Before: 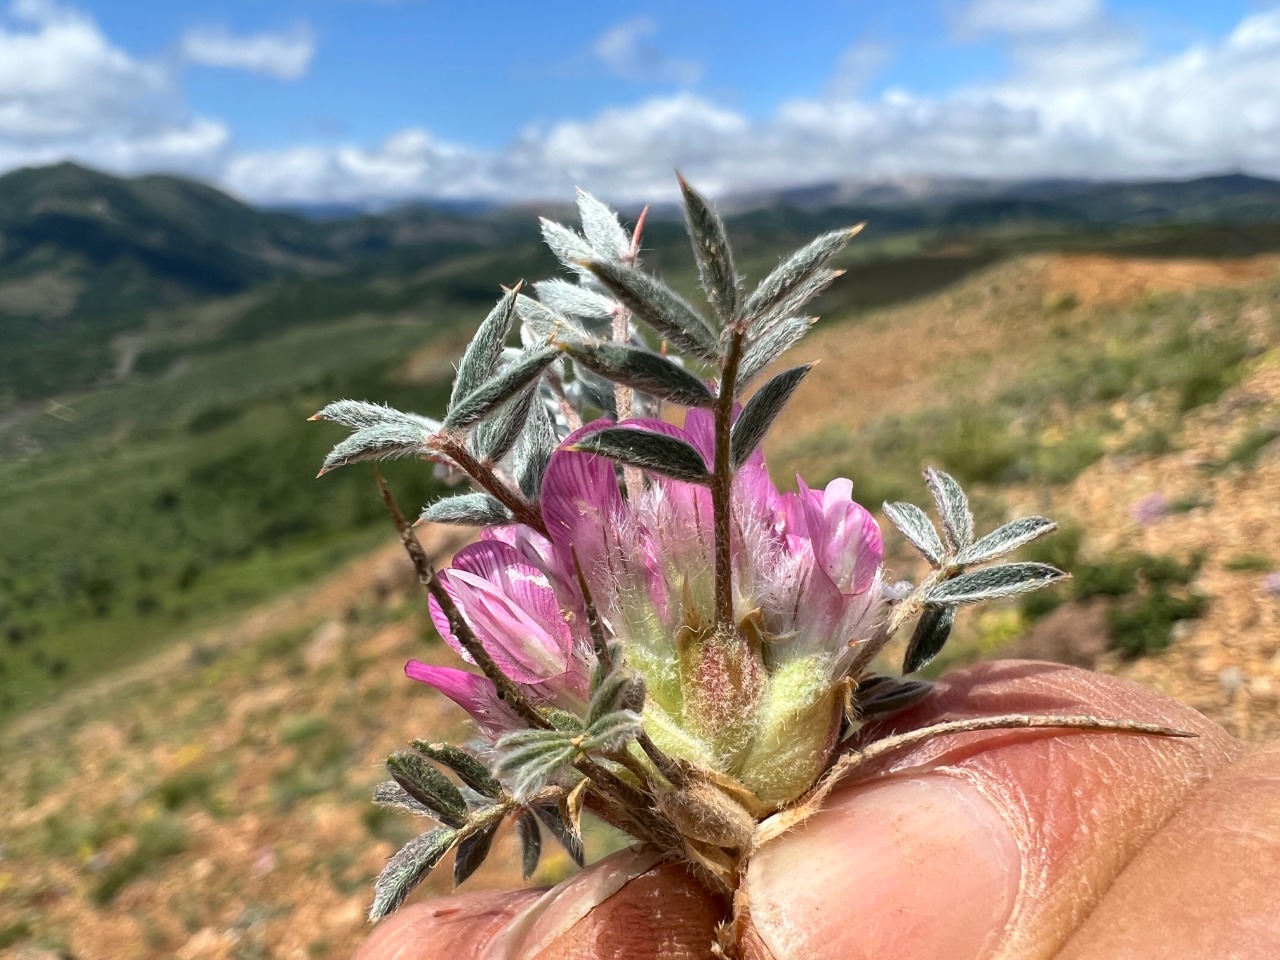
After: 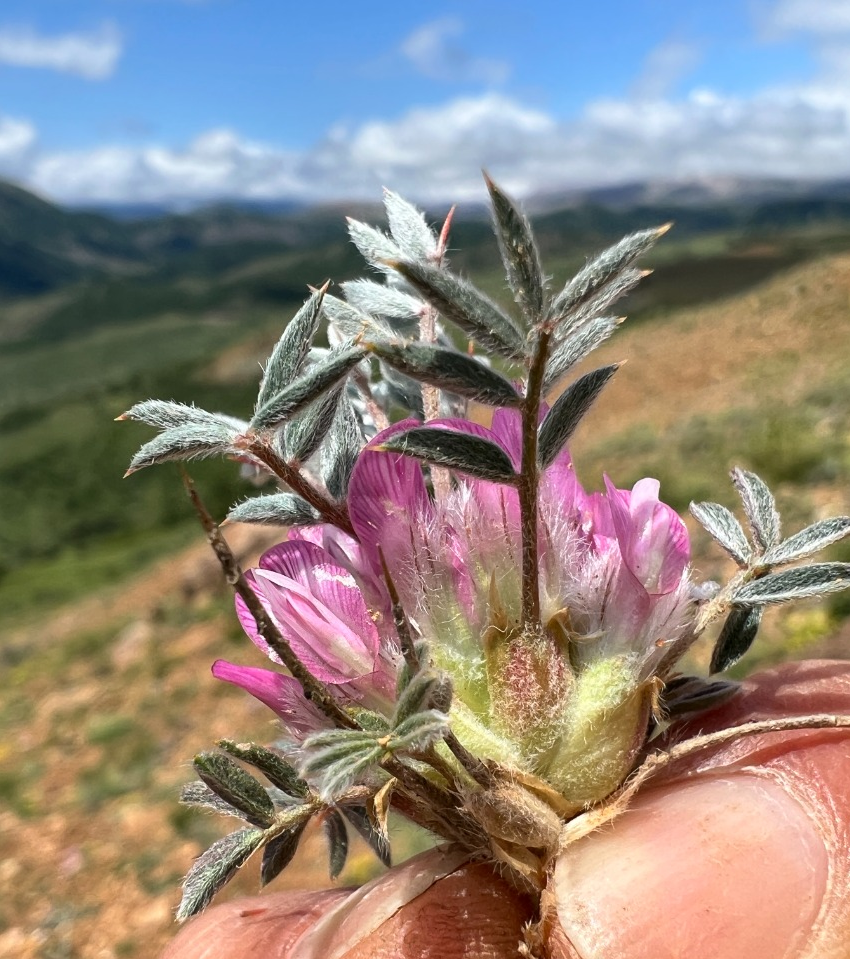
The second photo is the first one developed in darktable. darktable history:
crop and rotate: left 15.104%, right 18.437%
